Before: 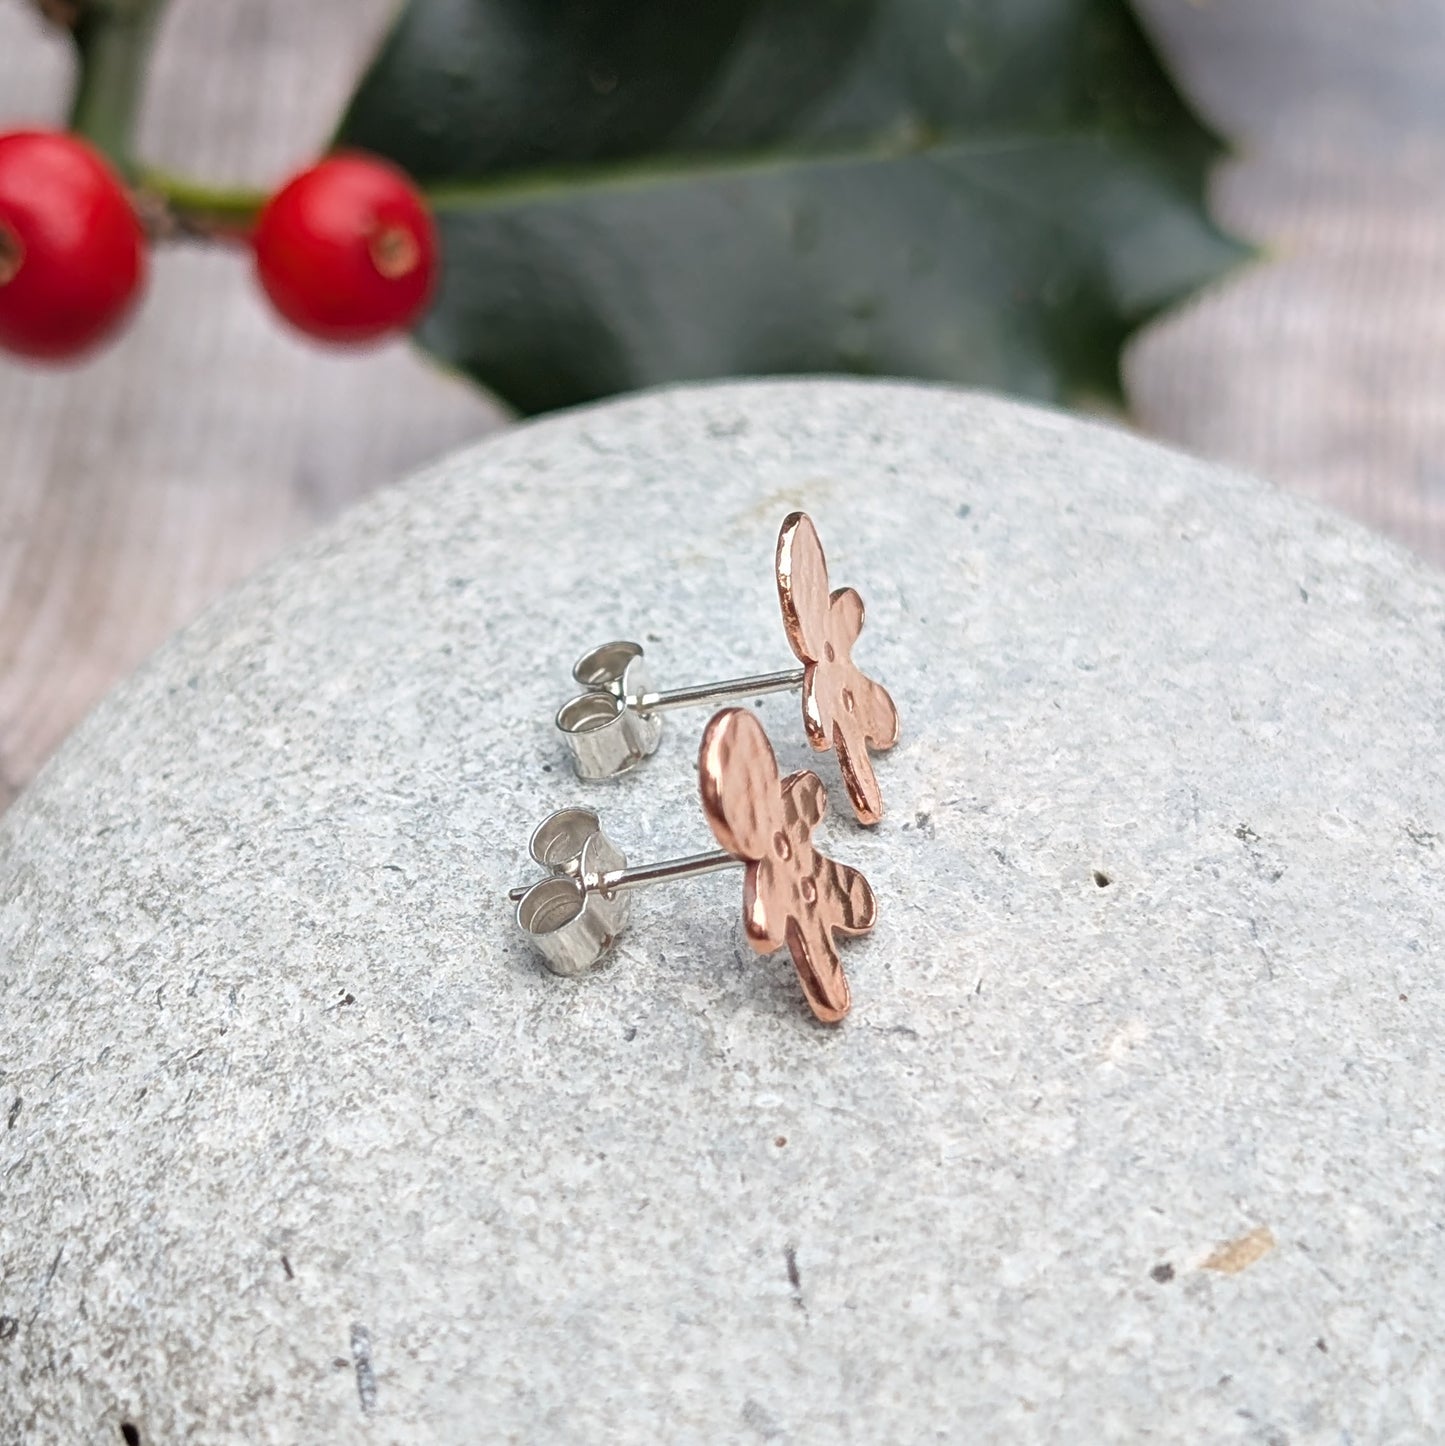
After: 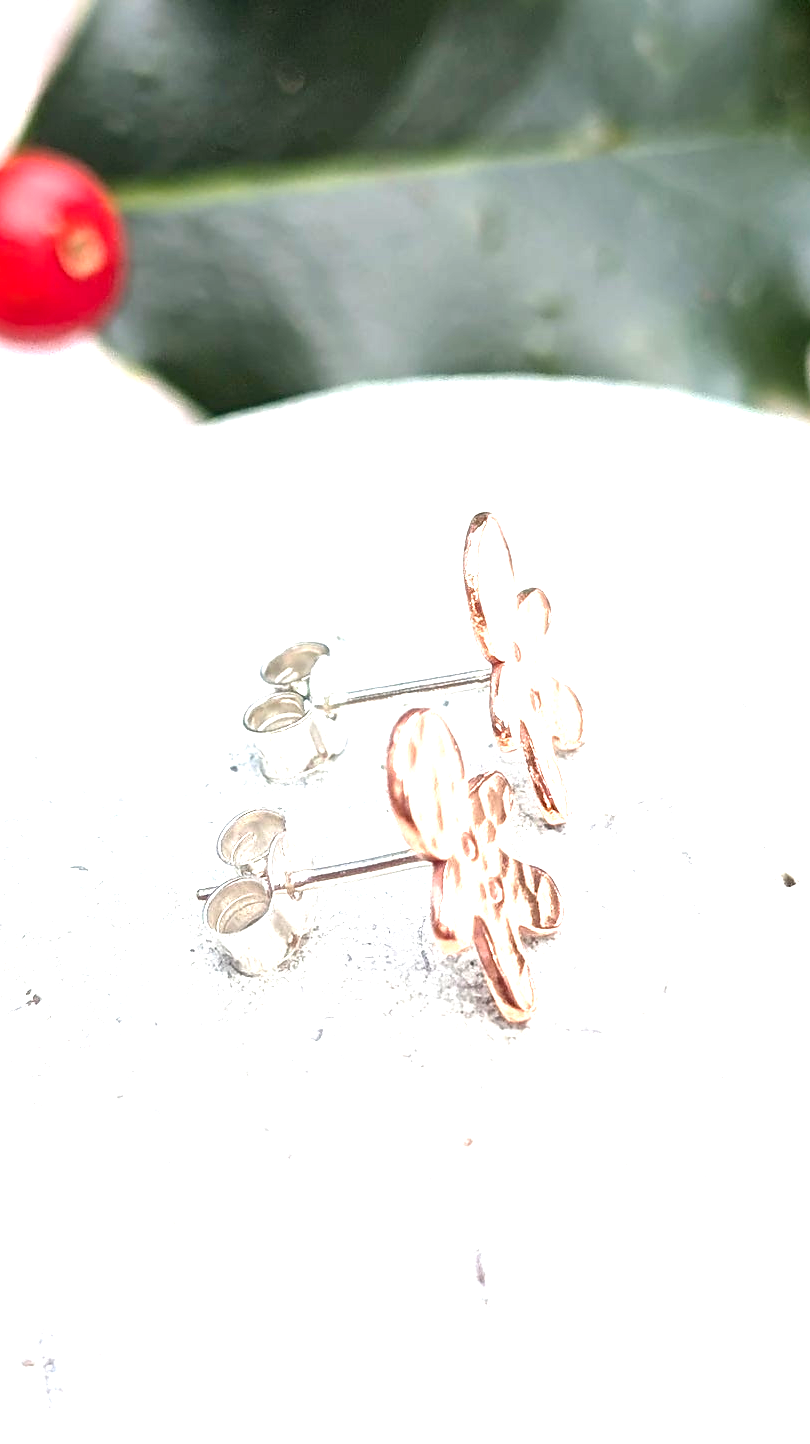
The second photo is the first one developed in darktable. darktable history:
sharpen: radius 1.458, amount 0.398, threshold 1.271
crop: left 21.674%, right 22.086%
exposure: black level correction 0.001, exposure 1.735 EV, compensate highlight preservation false
